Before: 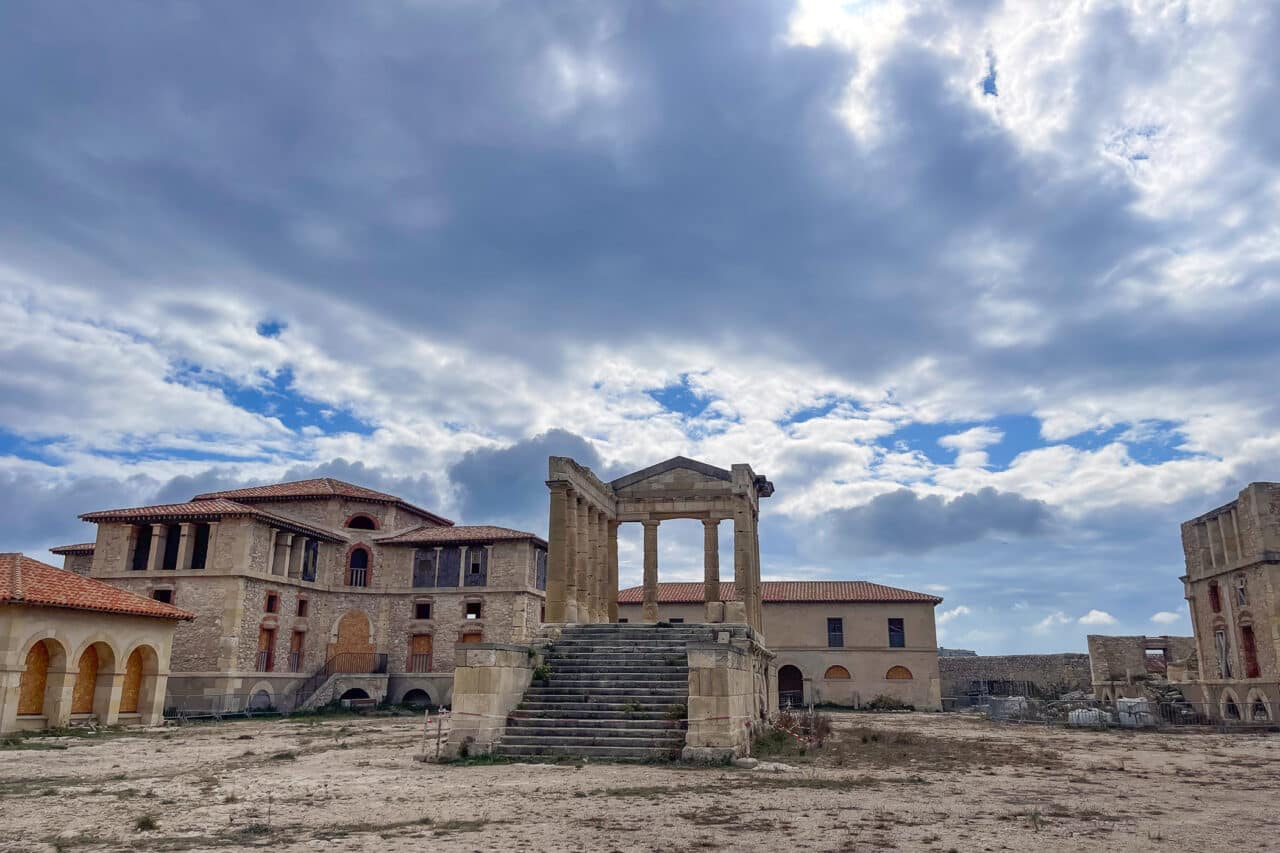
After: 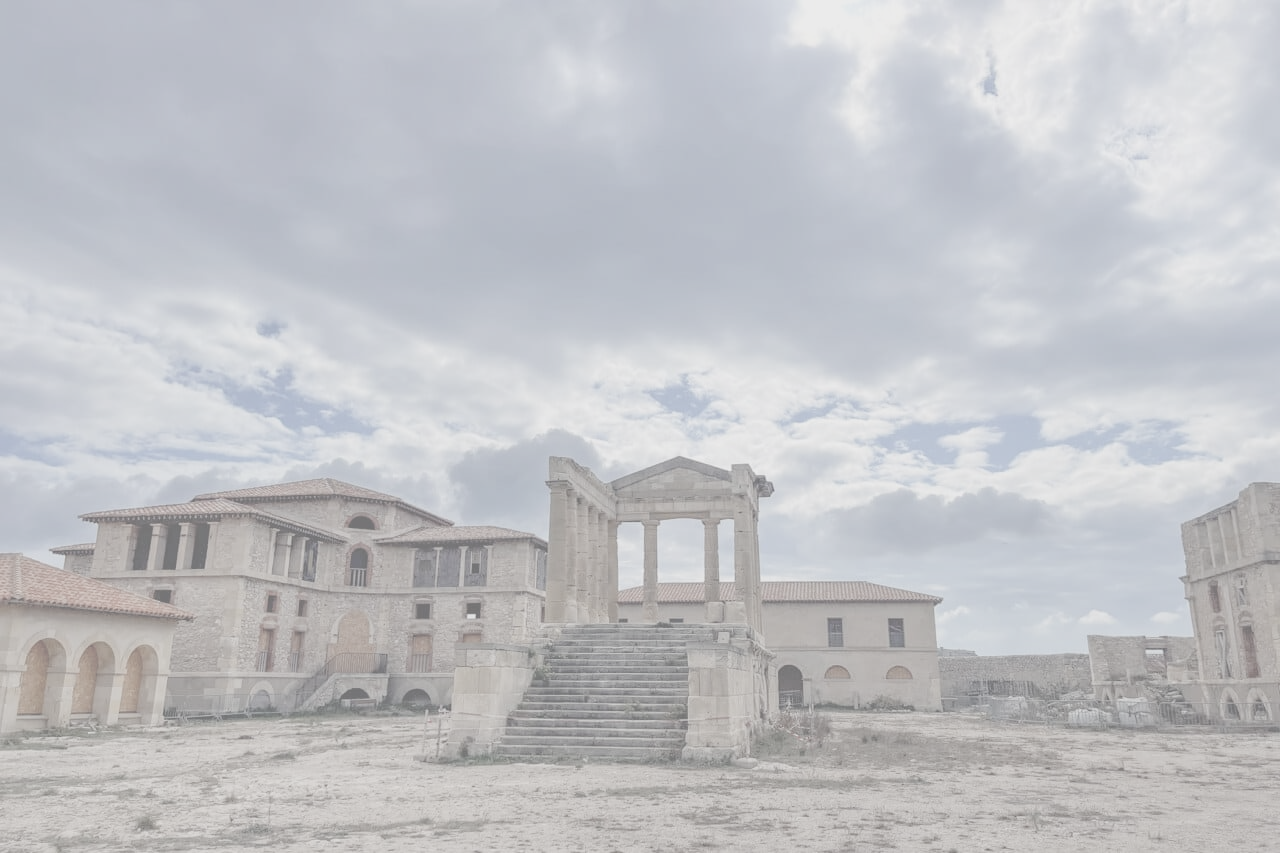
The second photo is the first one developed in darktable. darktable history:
contrast brightness saturation: contrast -0.328, brightness 0.751, saturation -0.777
haze removal: strength 0.026, distance 0.254, compatibility mode true, adaptive false
